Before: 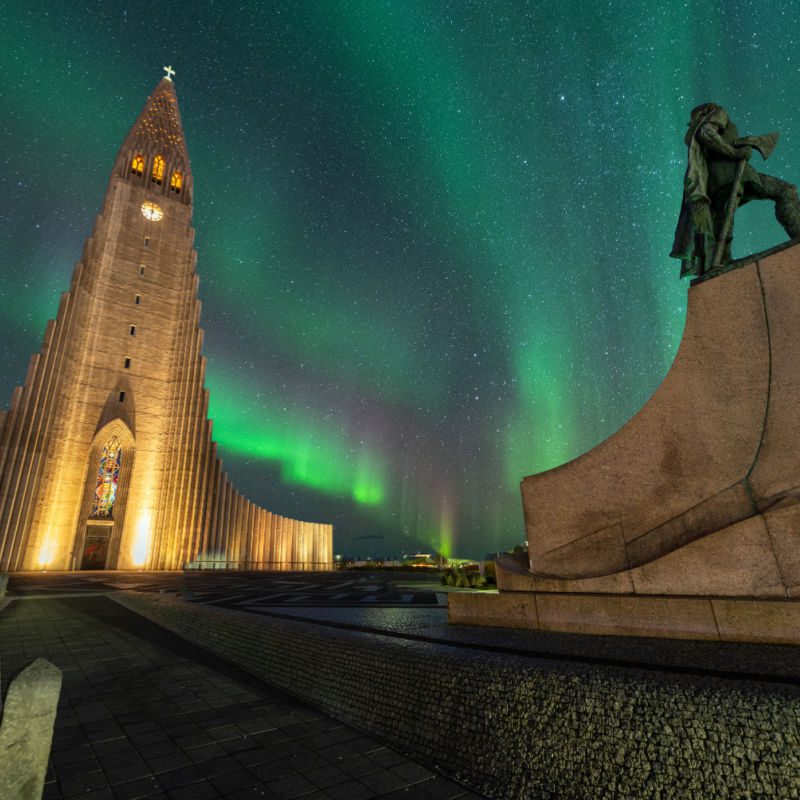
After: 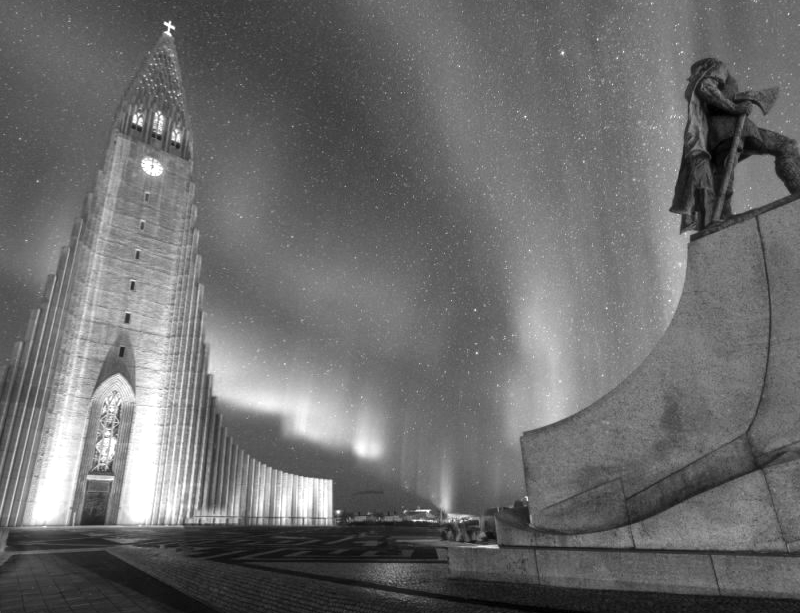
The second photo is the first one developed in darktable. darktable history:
exposure: black level correction 0.001, exposure 0.675 EV, compensate highlight preservation false
monochrome: size 3.1
crop: top 5.667%, bottom 17.637%
haze removal: strength -0.1, adaptive false
